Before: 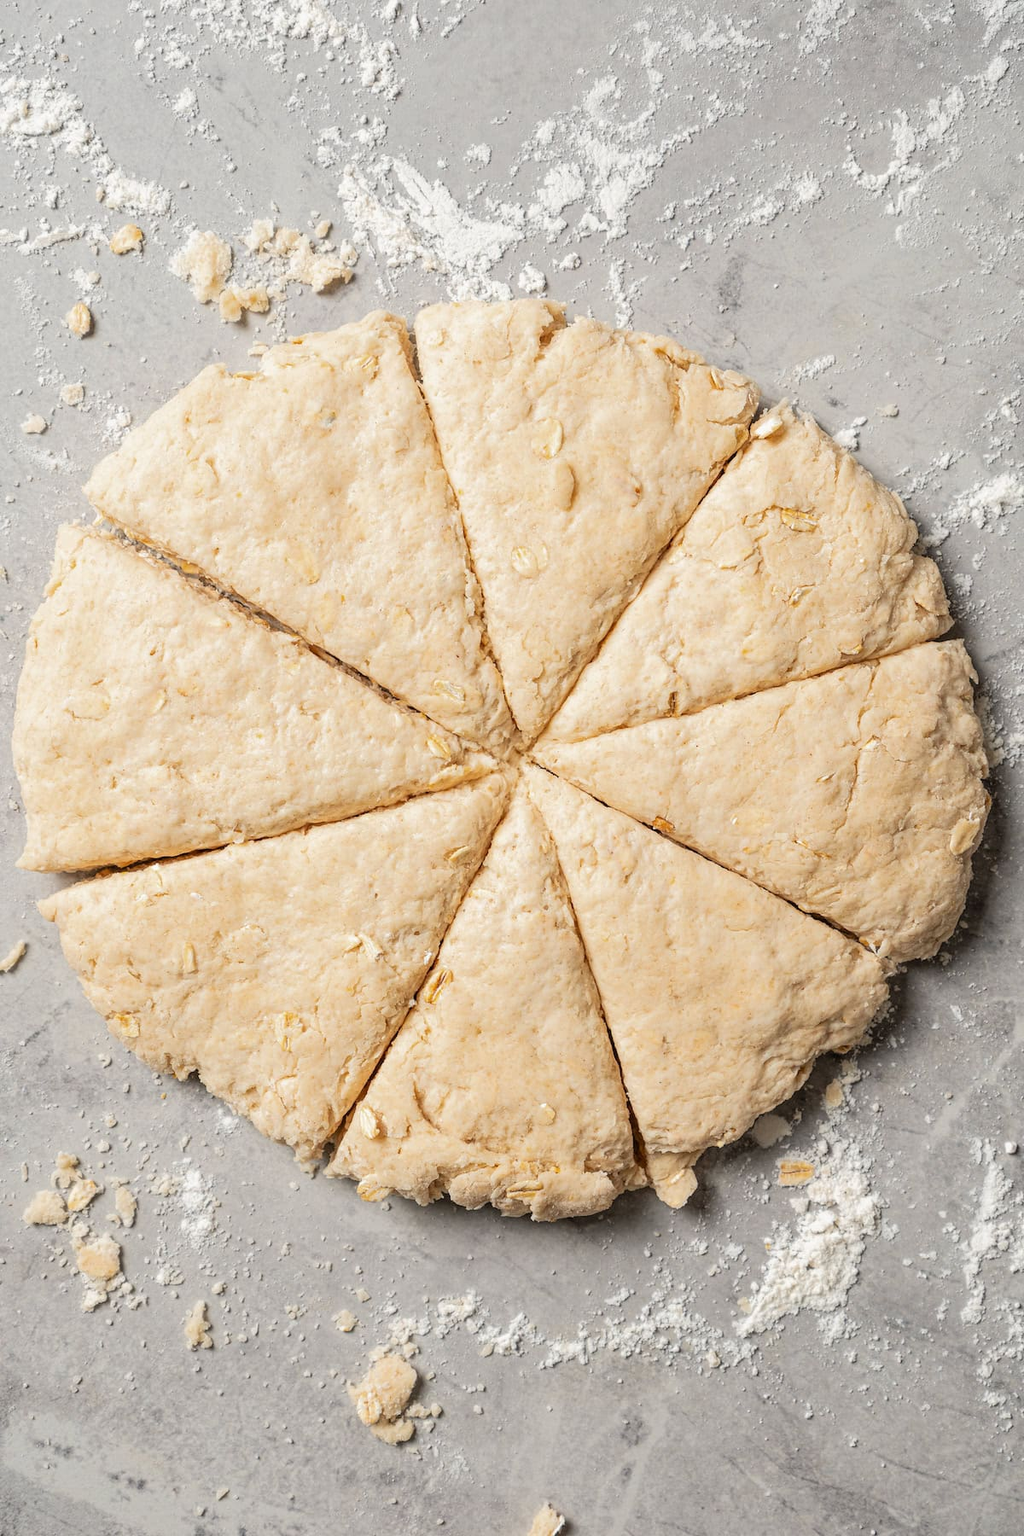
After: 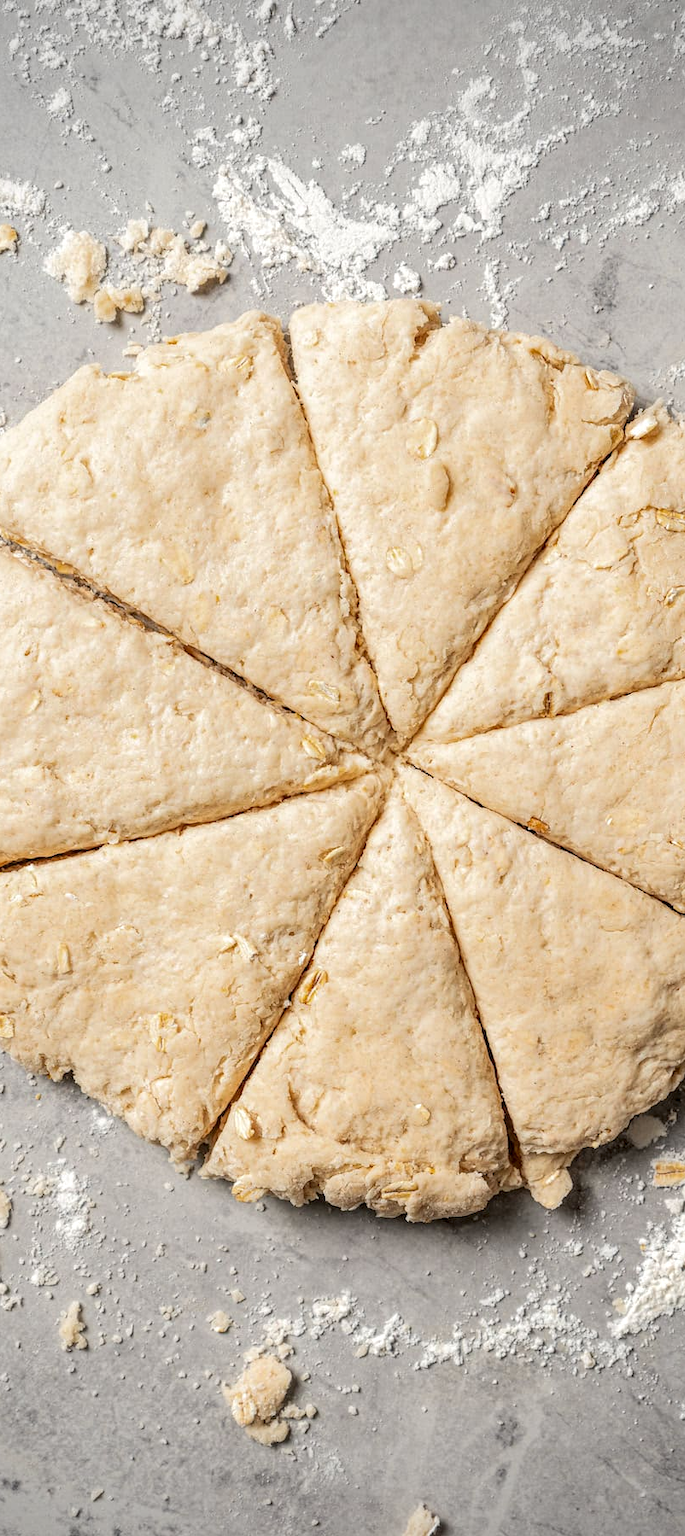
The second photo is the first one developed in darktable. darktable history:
local contrast: detail 130%
crop and rotate: left 12.293%, right 20.743%
vignetting: unbound false
